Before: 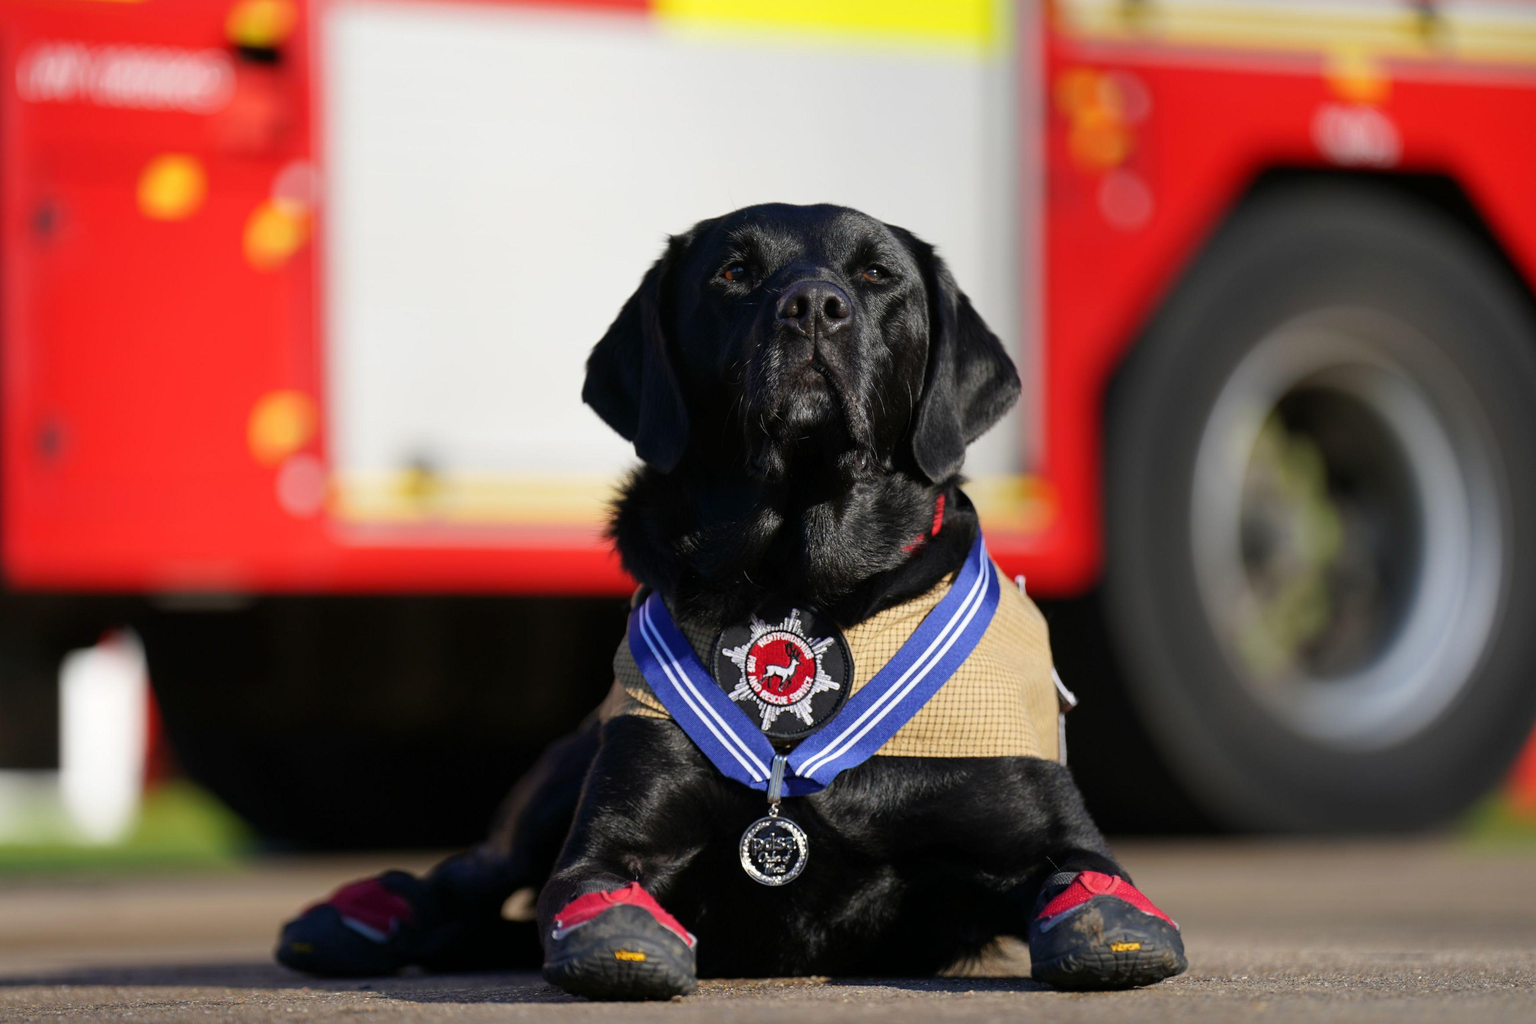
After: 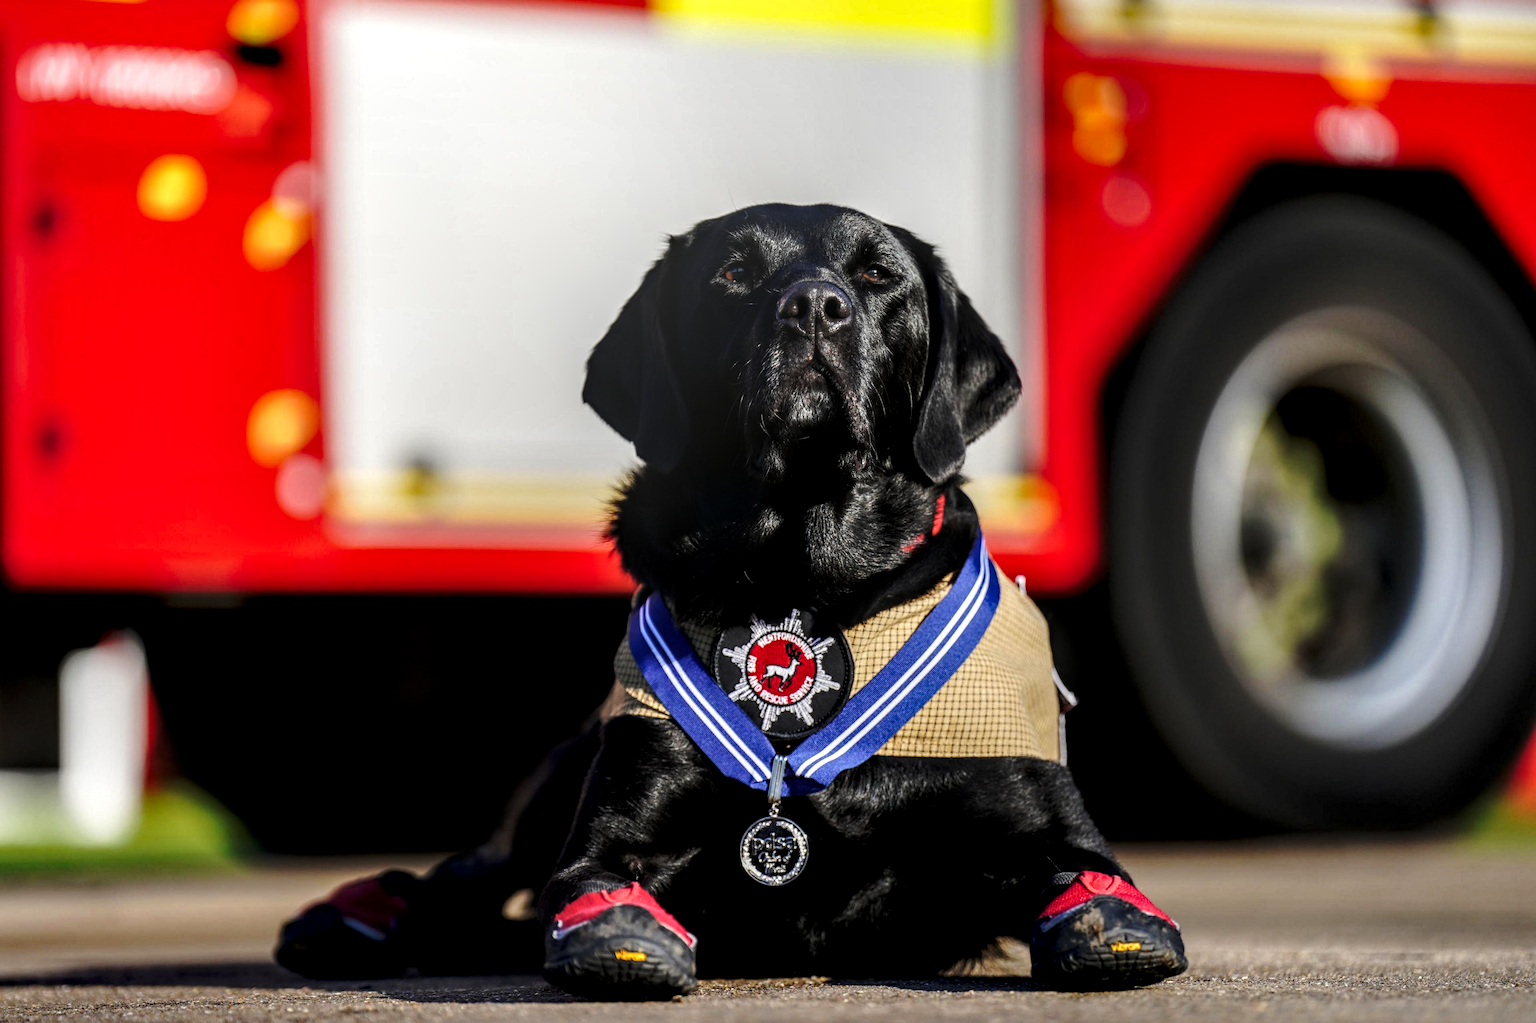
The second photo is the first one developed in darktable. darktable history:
base curve: curves: ch0 [(0, 0) (0.073, 0.04) (0.157, 0.139) (0.492, 0.492) (0.758, 0.758) (1, 1)], preserve colors none
local contrast: highlights 2%, shadows 2%, detail 181%
